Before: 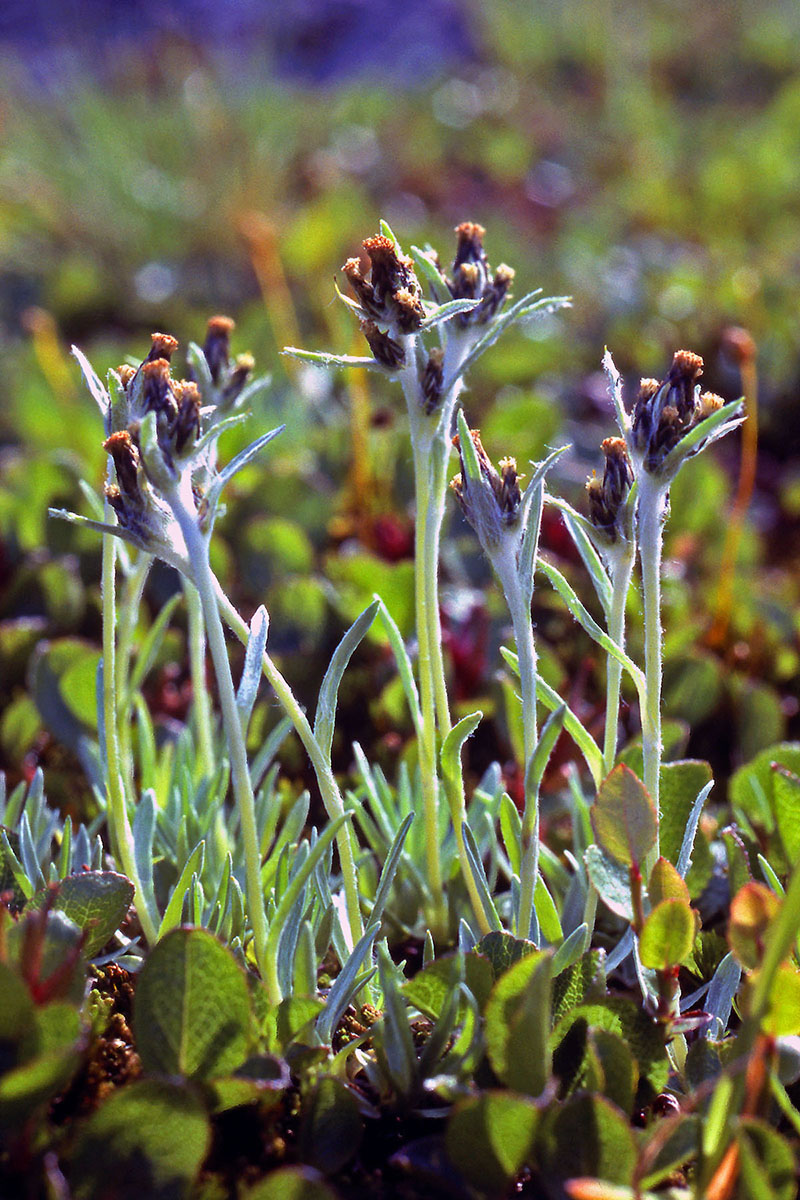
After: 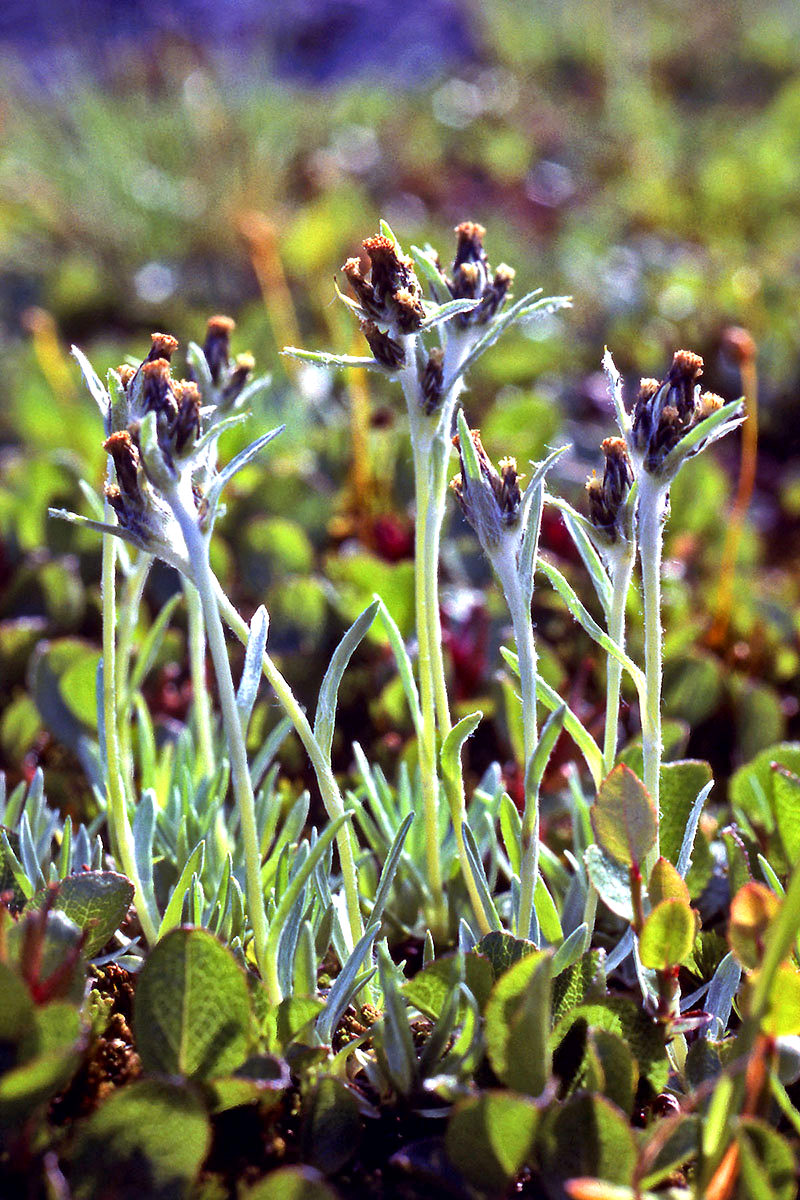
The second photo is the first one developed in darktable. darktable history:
local contrast: mode bilateral grid, contrast 21, coarseness 49, detail 159%, midtone range 0.2
exposure: exposure 0.403 EV, compensate highlight preservation false
